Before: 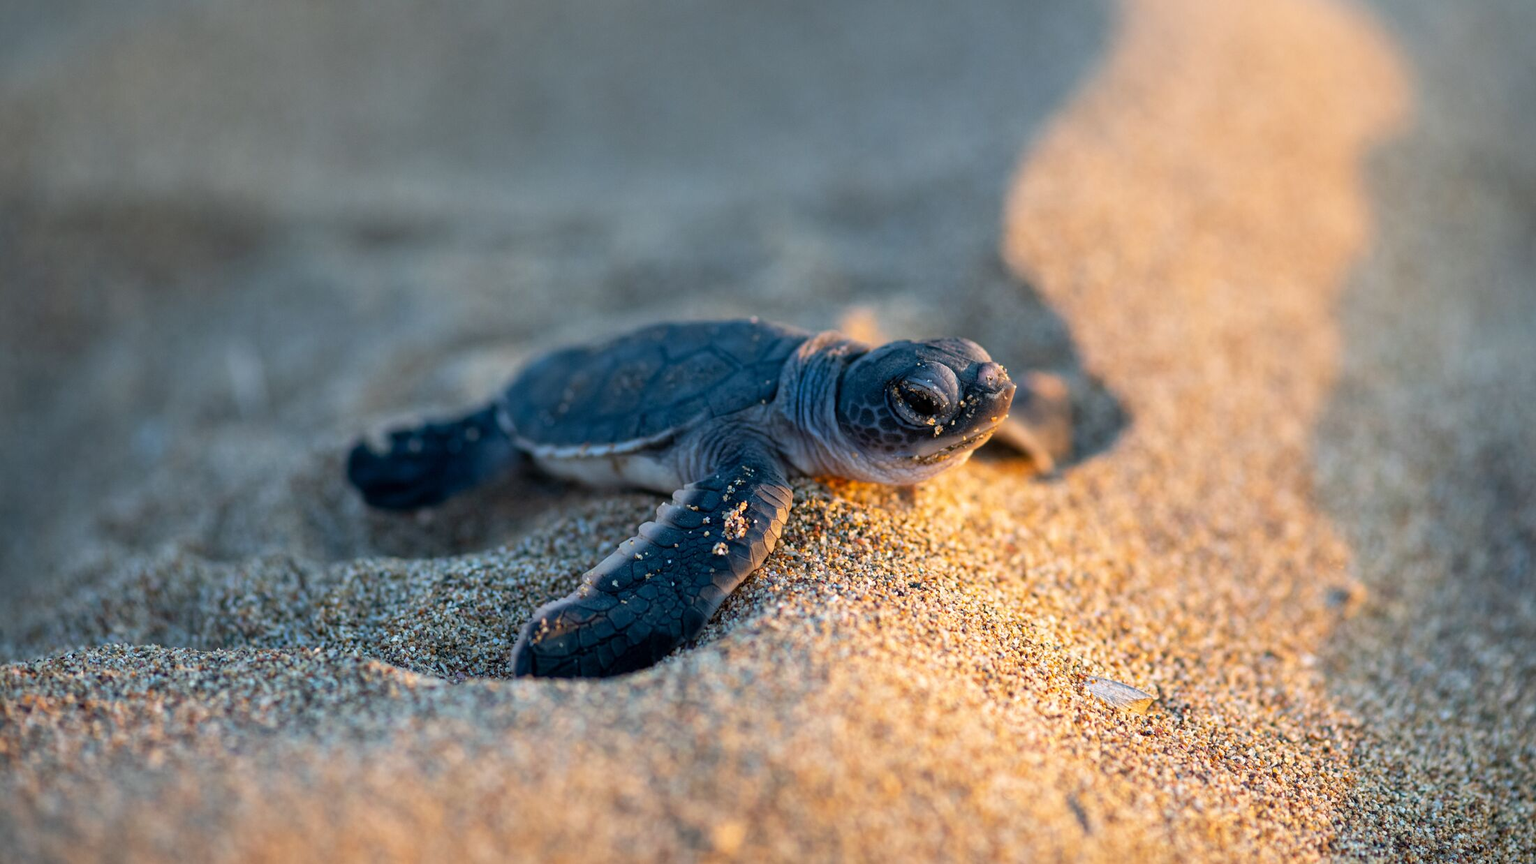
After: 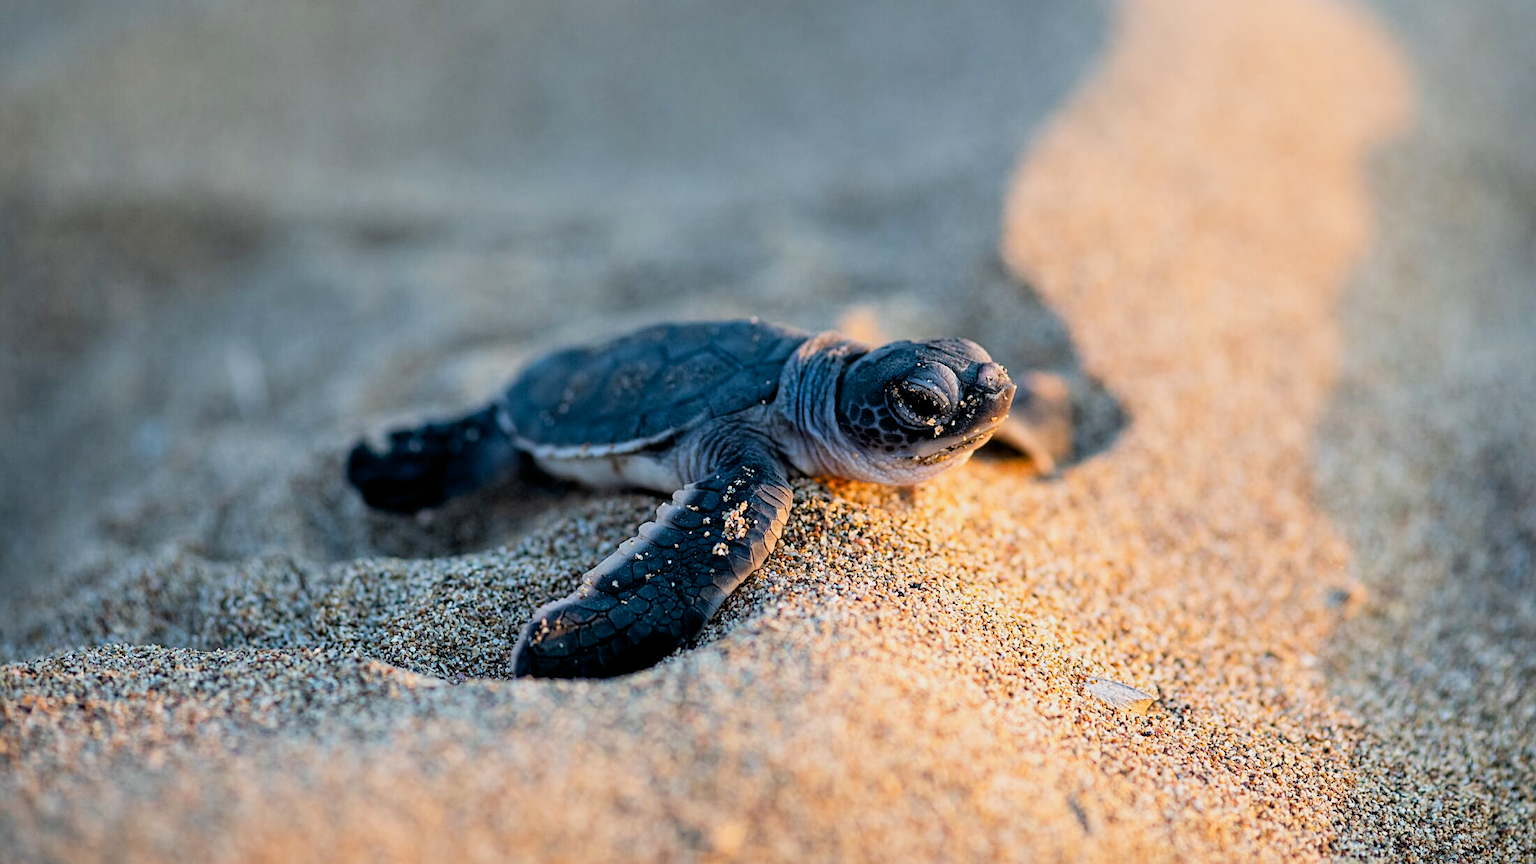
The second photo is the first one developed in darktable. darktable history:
exposure: black level correction 0.005, exposure 0.417 EV, compensate highlight preservation false
filmic rgb: black relative exposure -7.65 EV, hardness 4.02, contrast 1.1, highlights saturation mix -30%
sharpen: on, module defaults
